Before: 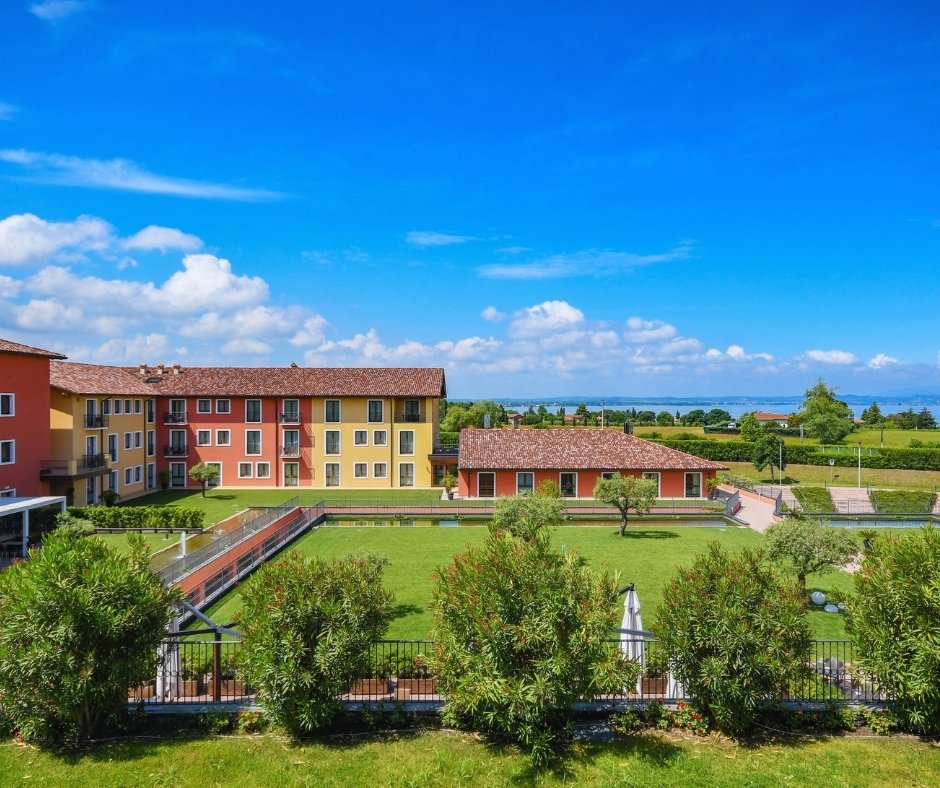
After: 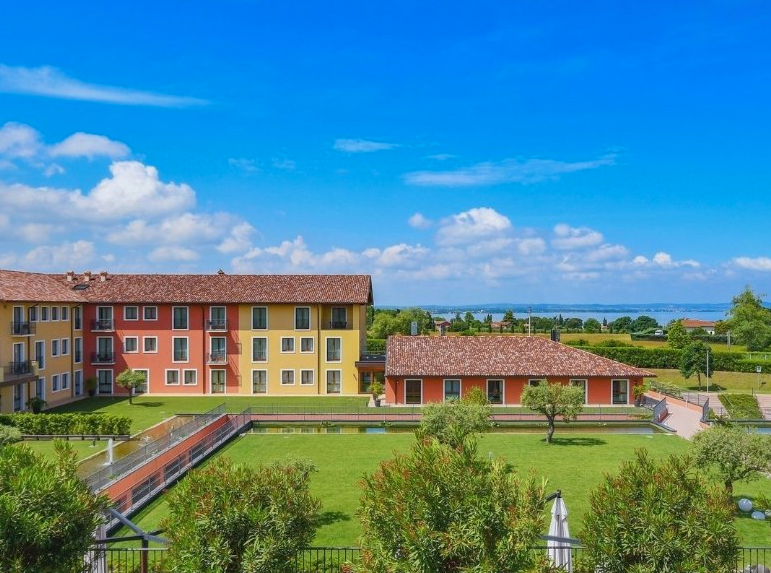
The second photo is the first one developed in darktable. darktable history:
tone equalizer: on, module defaults
crop: left 7.856%, top 11.836%, right 10.12%, bottom 15.387%
shadows and highlights: on, module defaults
exposure: exposure -0.04 EV, compensate highlight preservation false
